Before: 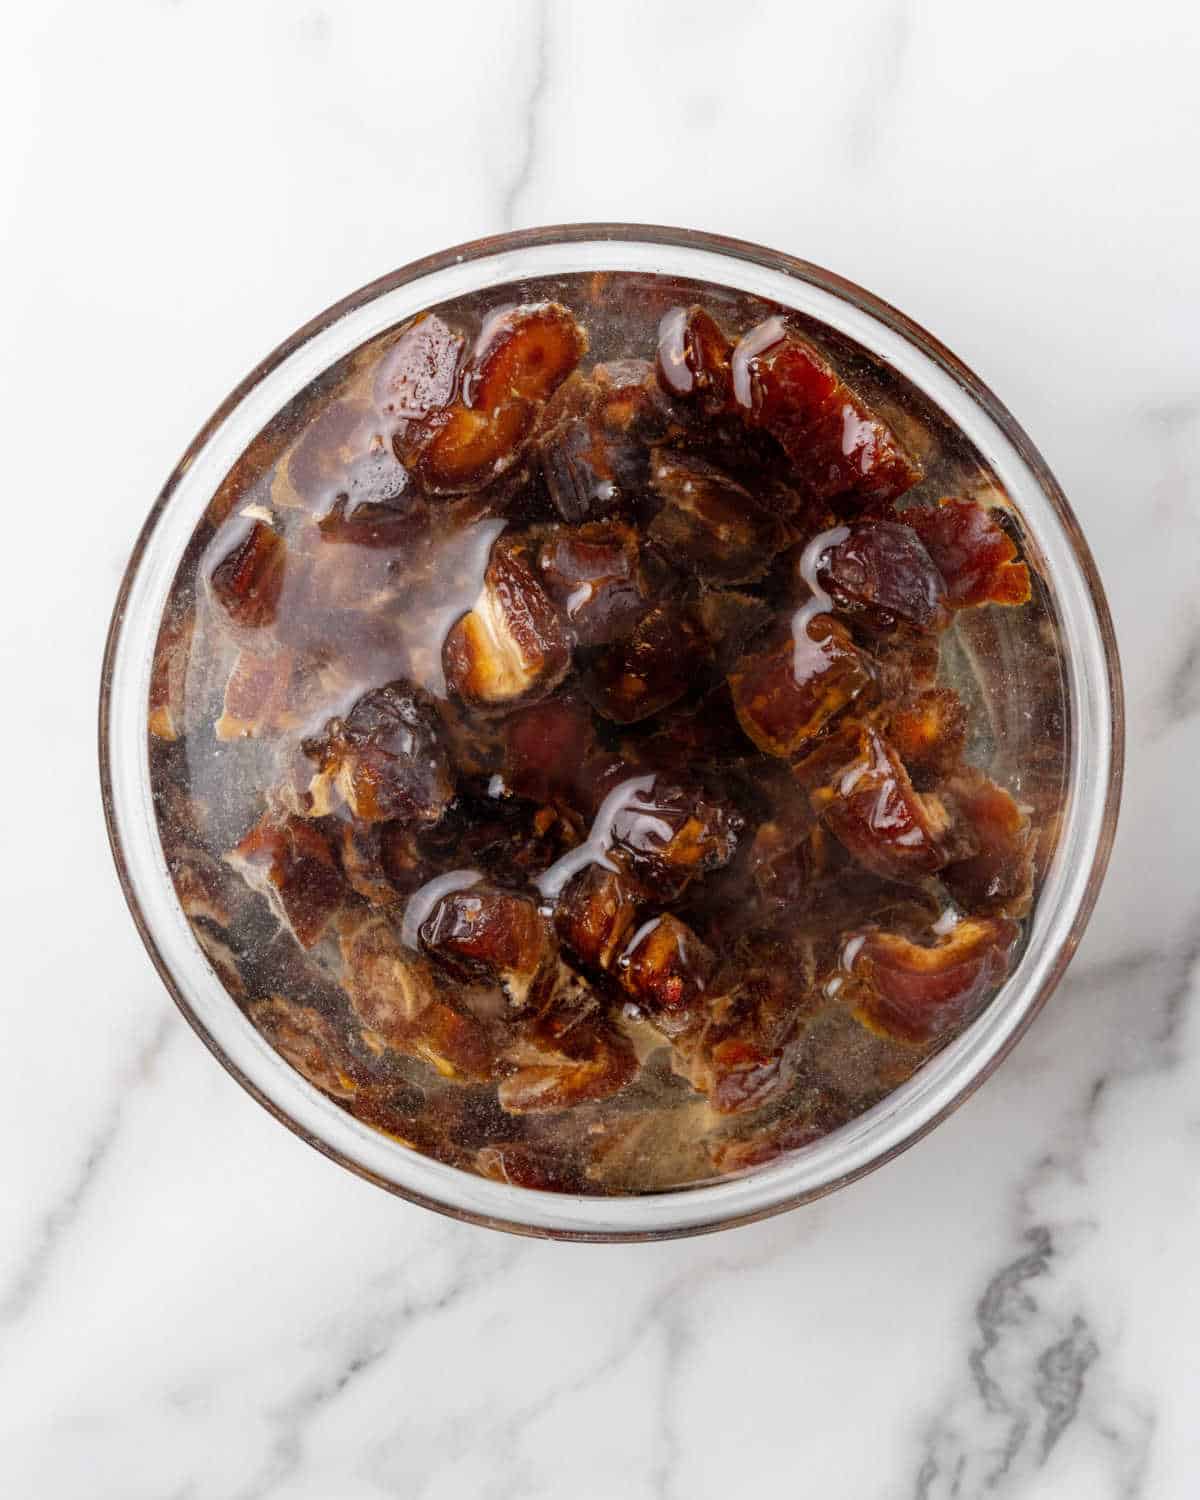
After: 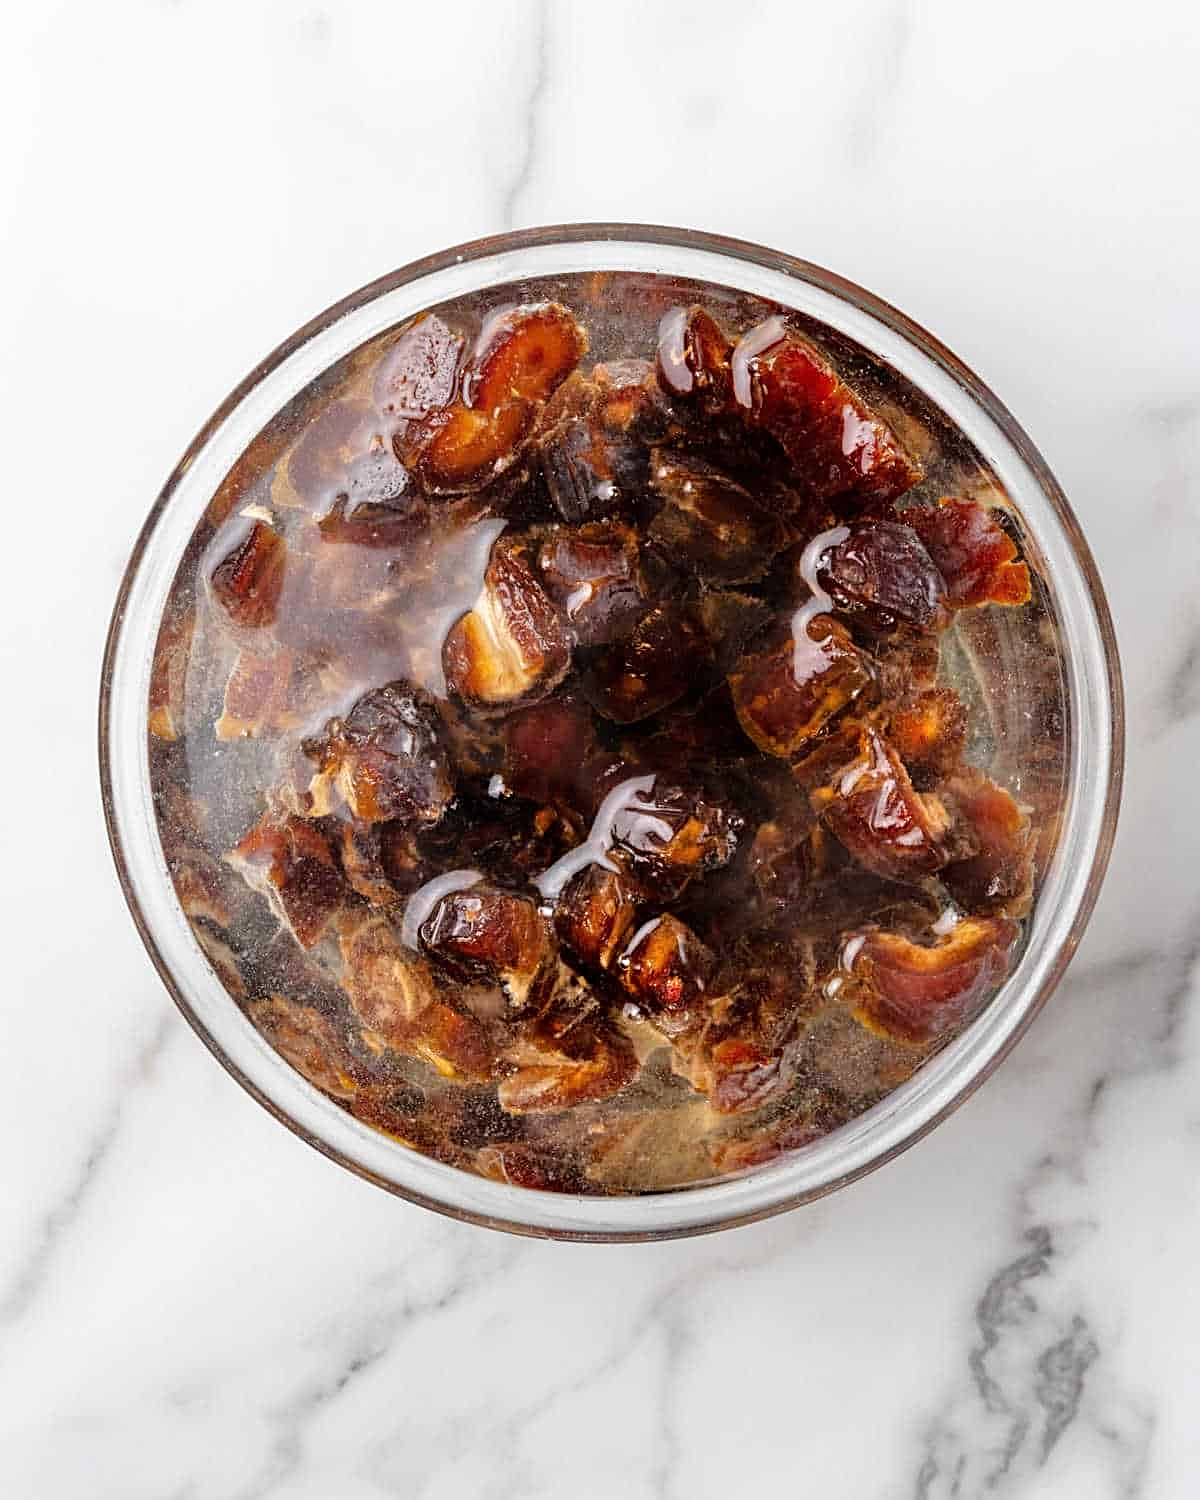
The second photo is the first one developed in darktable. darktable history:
sharpen: on, module defaults
tone equalizer: -8 EV 0.013 EV, -7 EV -0.021 EV, -6 EV 0.047 EV, -5 EV 0.037 EV, -4 EV 0.262 EV, -3 EV 0.662 EV, -2 EV 0.587 EV, -1 EV 0.177 EV, +0 EV 0.025 EV
